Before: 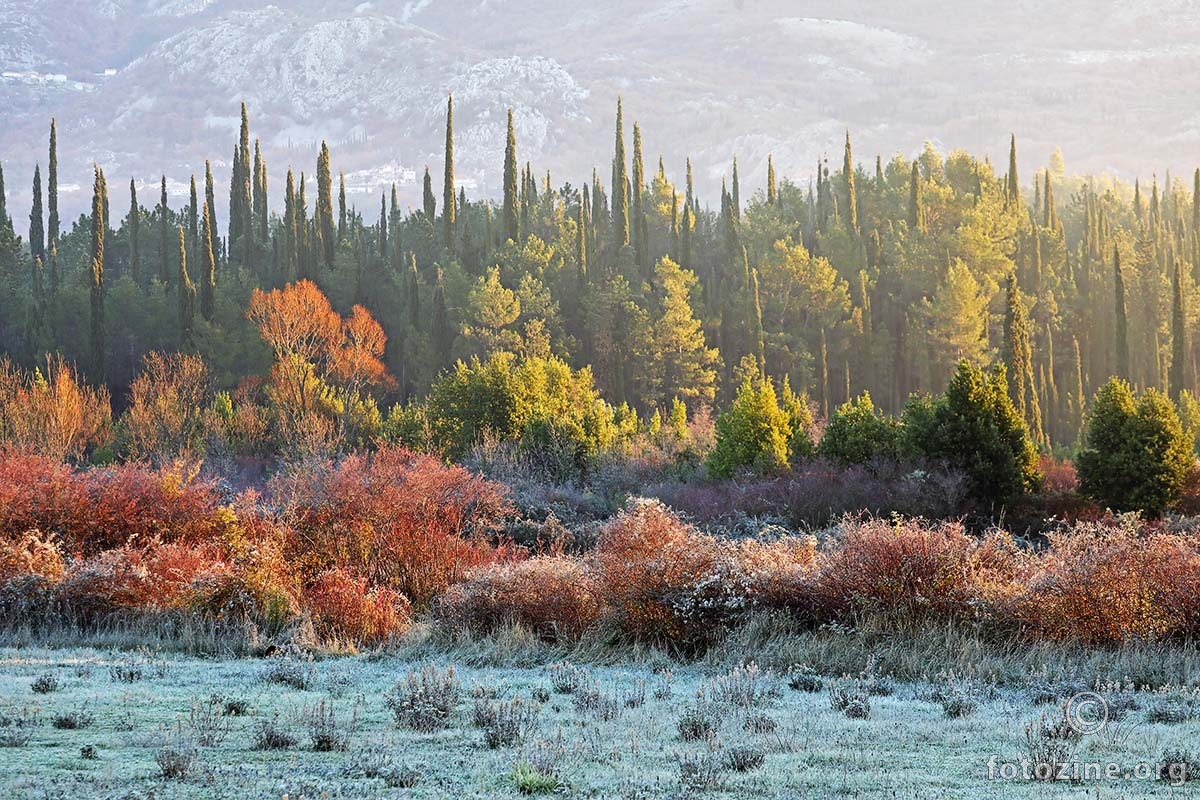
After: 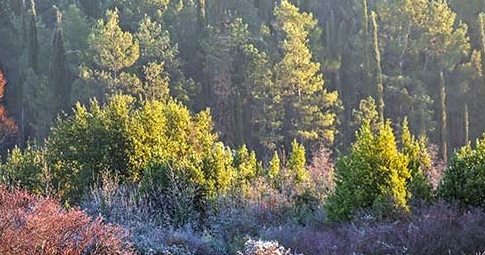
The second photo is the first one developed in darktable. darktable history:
shadows and highlights: shadows 0, highlights 40
white balance: red 0.948, green 1.02, blue 1.176
vibrance: on, module defaults
crop: left 31.751%, top 32.172%, right 27.8%, bottom 35.83%
tone equalizer: on, module defaults
local contrast: on, module defaults
vignetting: fall-off start 100%, brightness -0.282, width/height ratio 1.31
